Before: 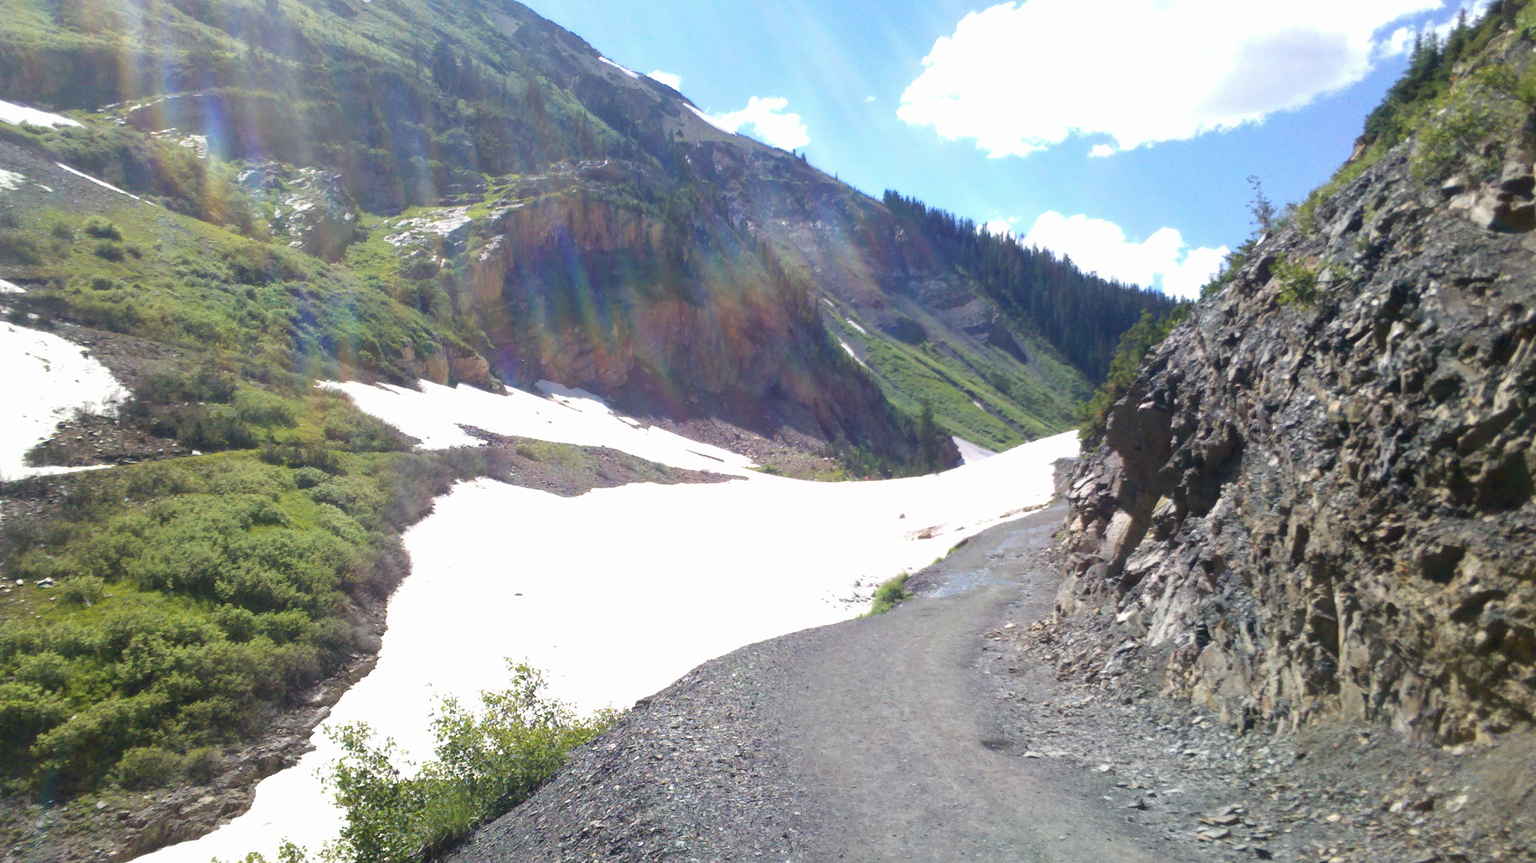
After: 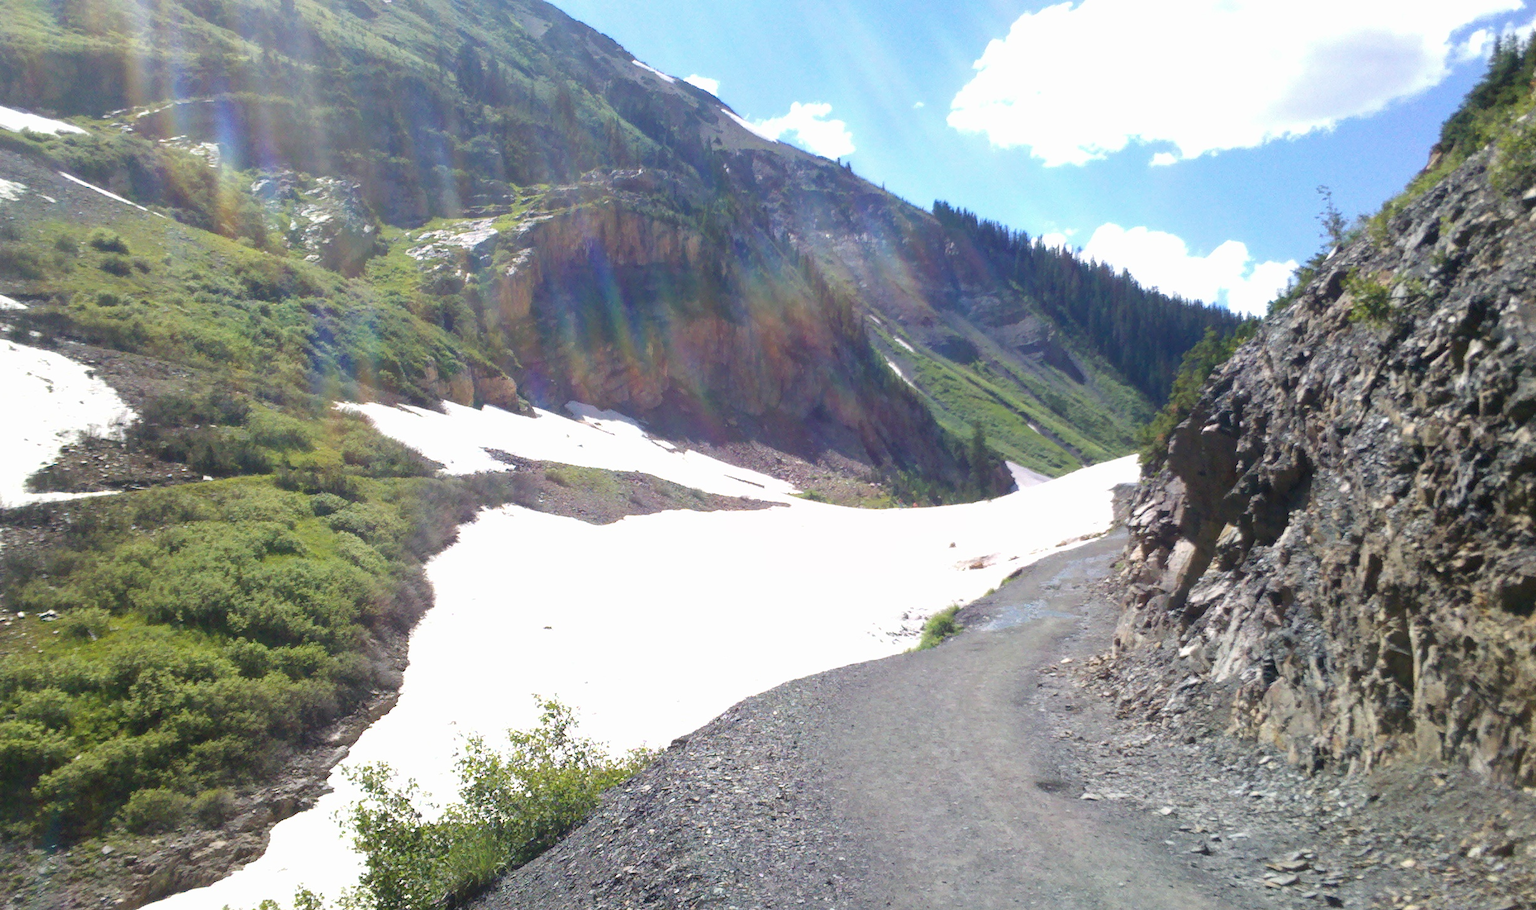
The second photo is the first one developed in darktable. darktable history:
crop and rotate: left 0%, right 5.264%
